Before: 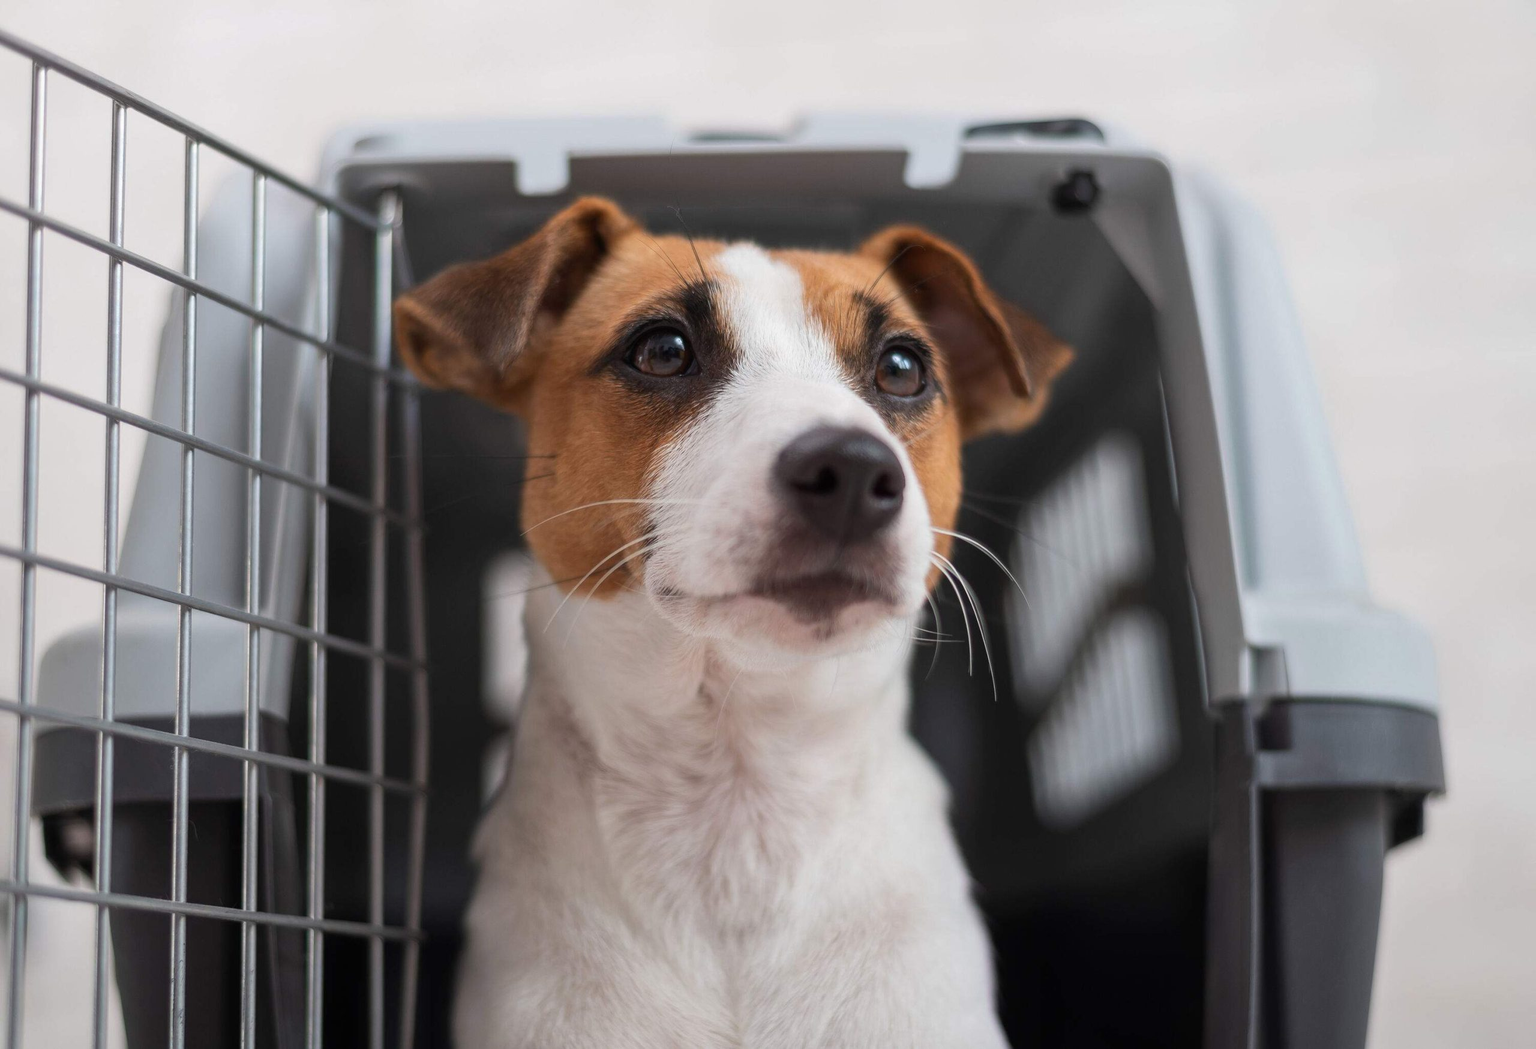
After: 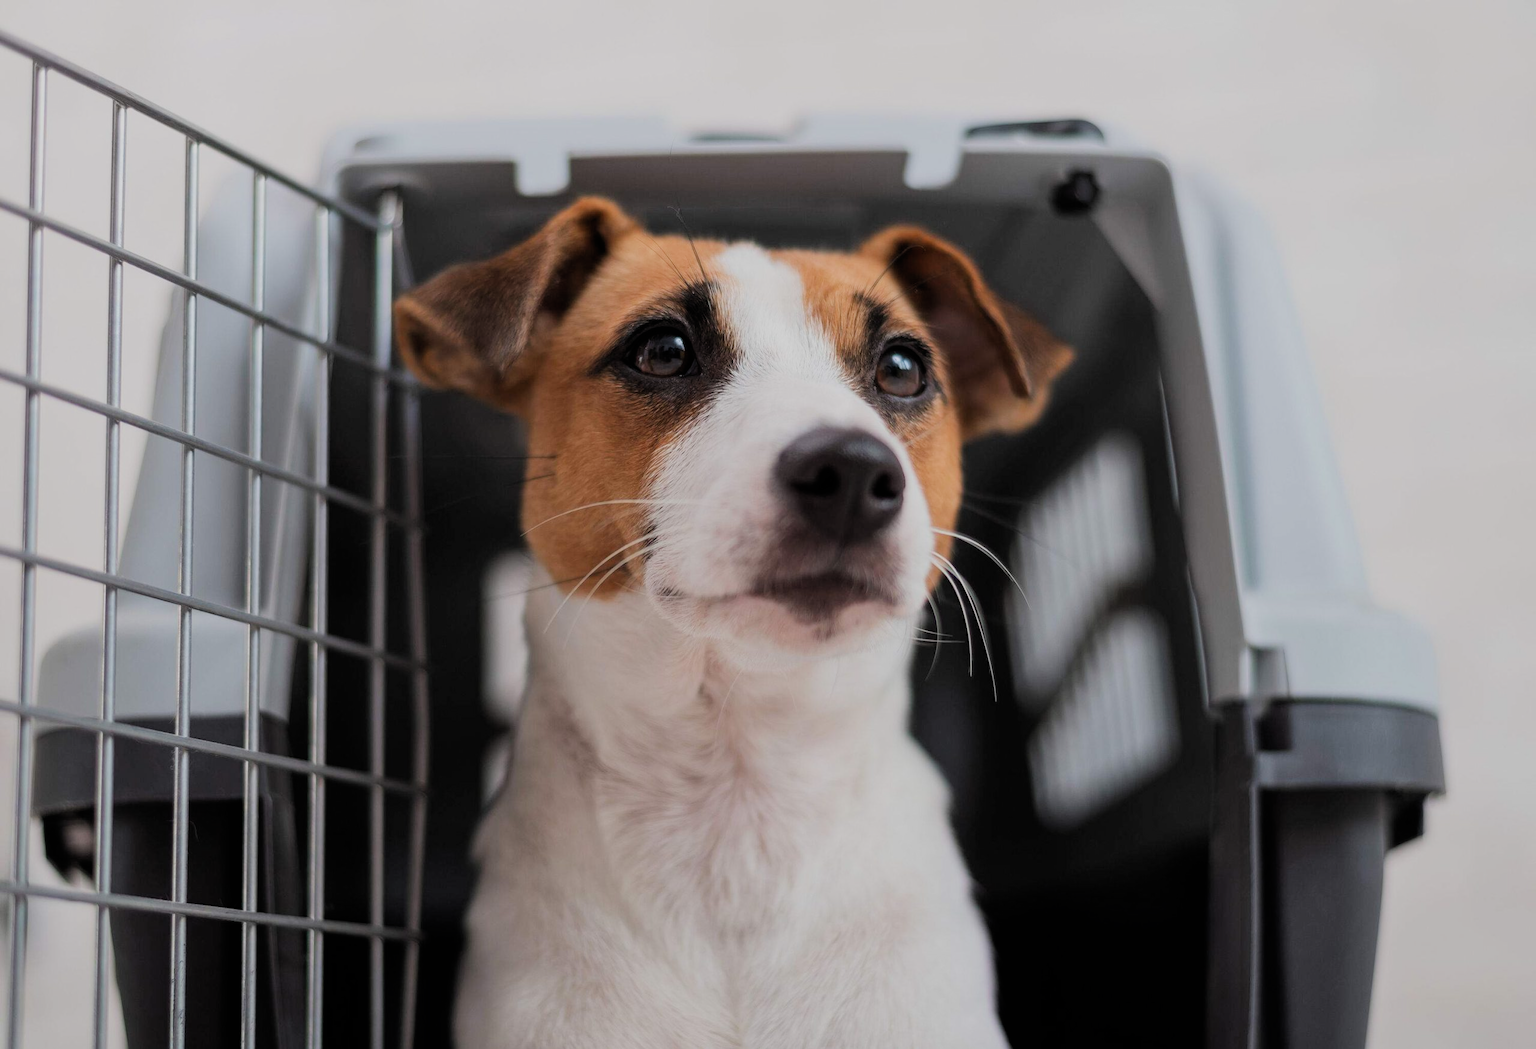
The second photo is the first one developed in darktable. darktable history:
contrast brightness saturation: saturation 0.101
filmic rgb: black relative exposure -7.65 EV, white relative exposure 4.56 EV, threshold 2.99 EV, hardness 3.61, contrast 1.051, add noise in highlights 0, color science v3 (2019), use custom middle-gray values true, contrast in highlights soft, enable highlight reconstruction true
